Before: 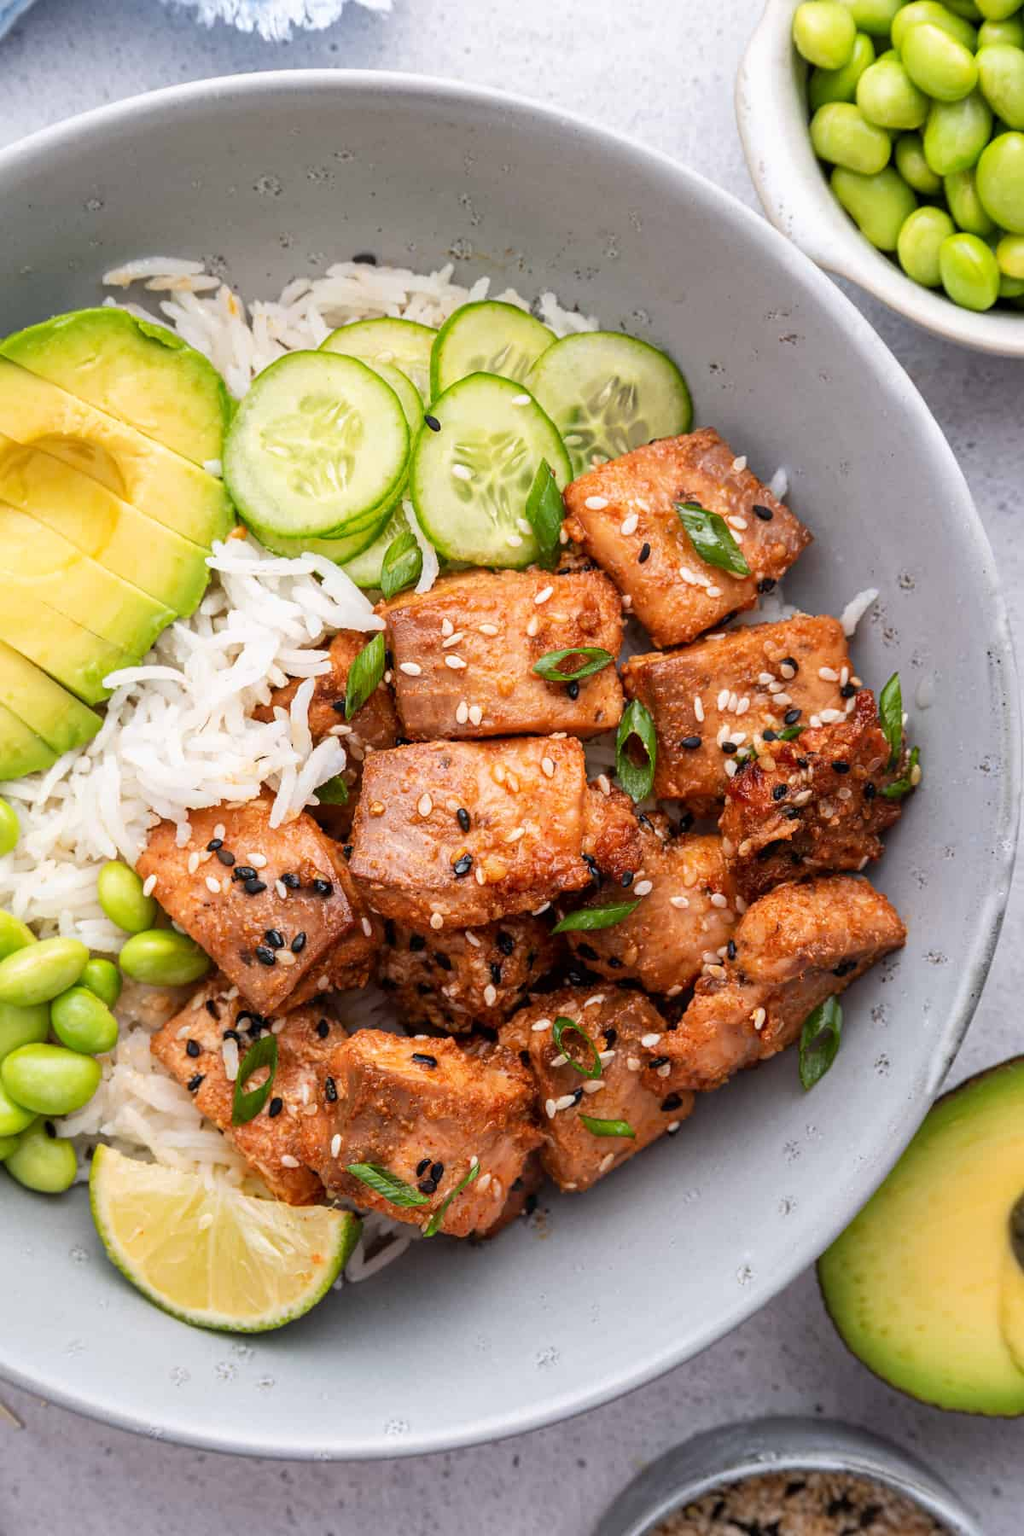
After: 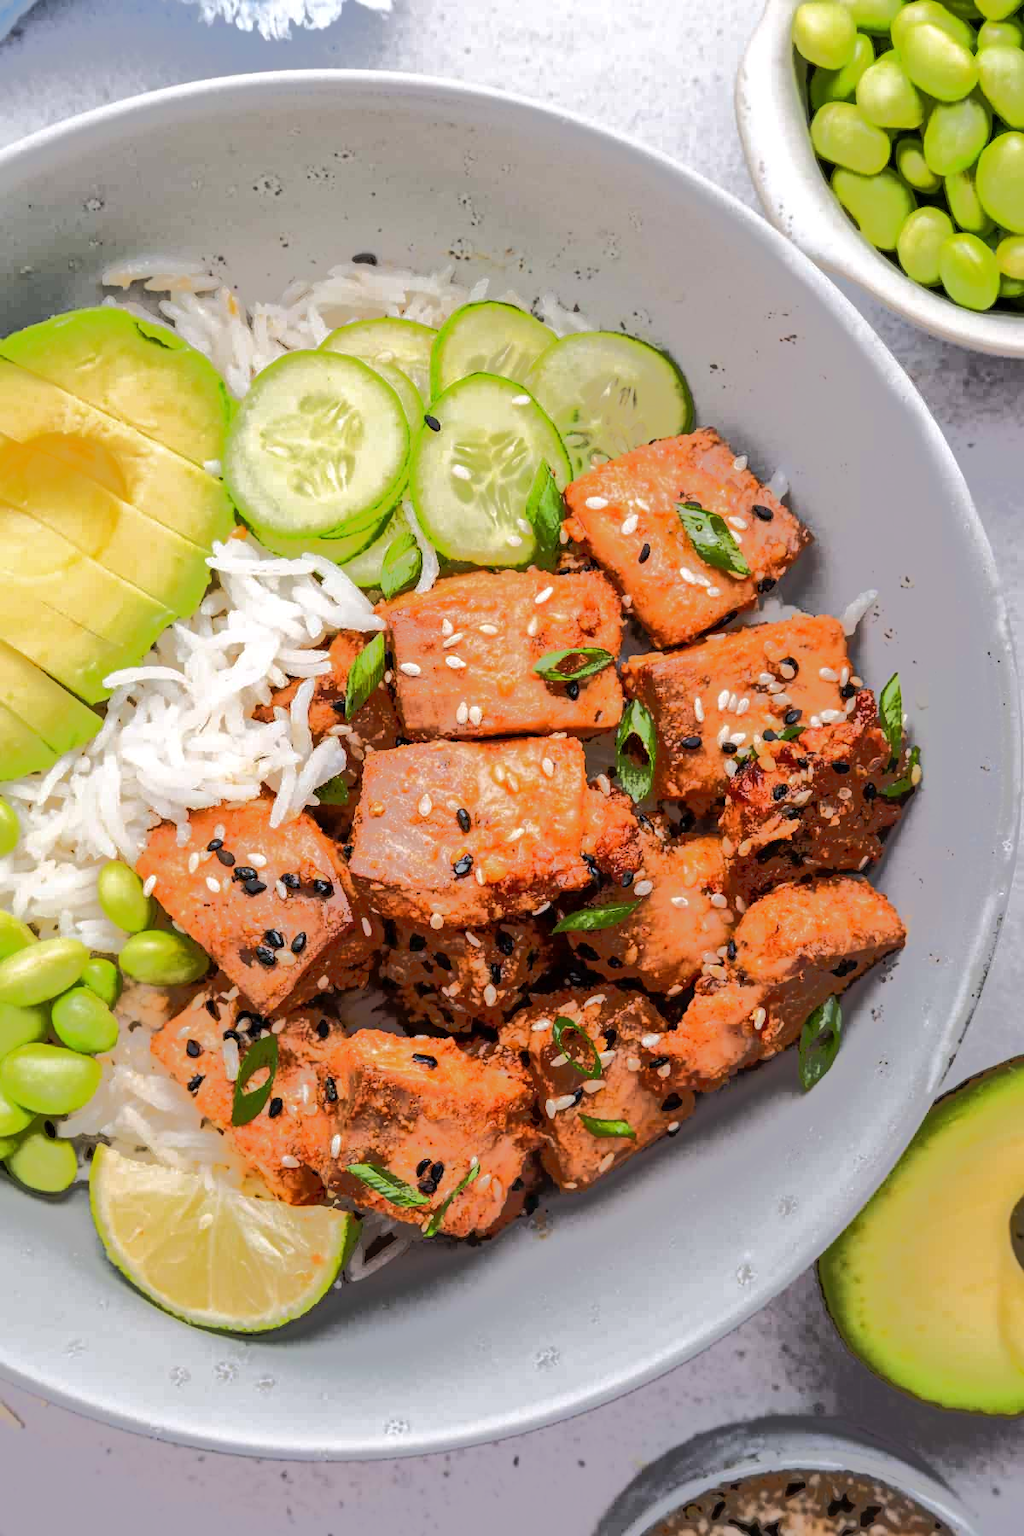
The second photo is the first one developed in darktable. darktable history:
tone equalizer: -7 EV -0.655 EV, -6 EV 1.03 EV, -5 EV -0.44 EV, -4 EV 0.403 EV, -3 EV 0.406 EV, -2 EV 0.158 EV, -1 EV -0.129 EV, +0 EV -0.399 EV, edges refinement/feathering 500, mask exposure compensation -1.57 EV, preserve details no
